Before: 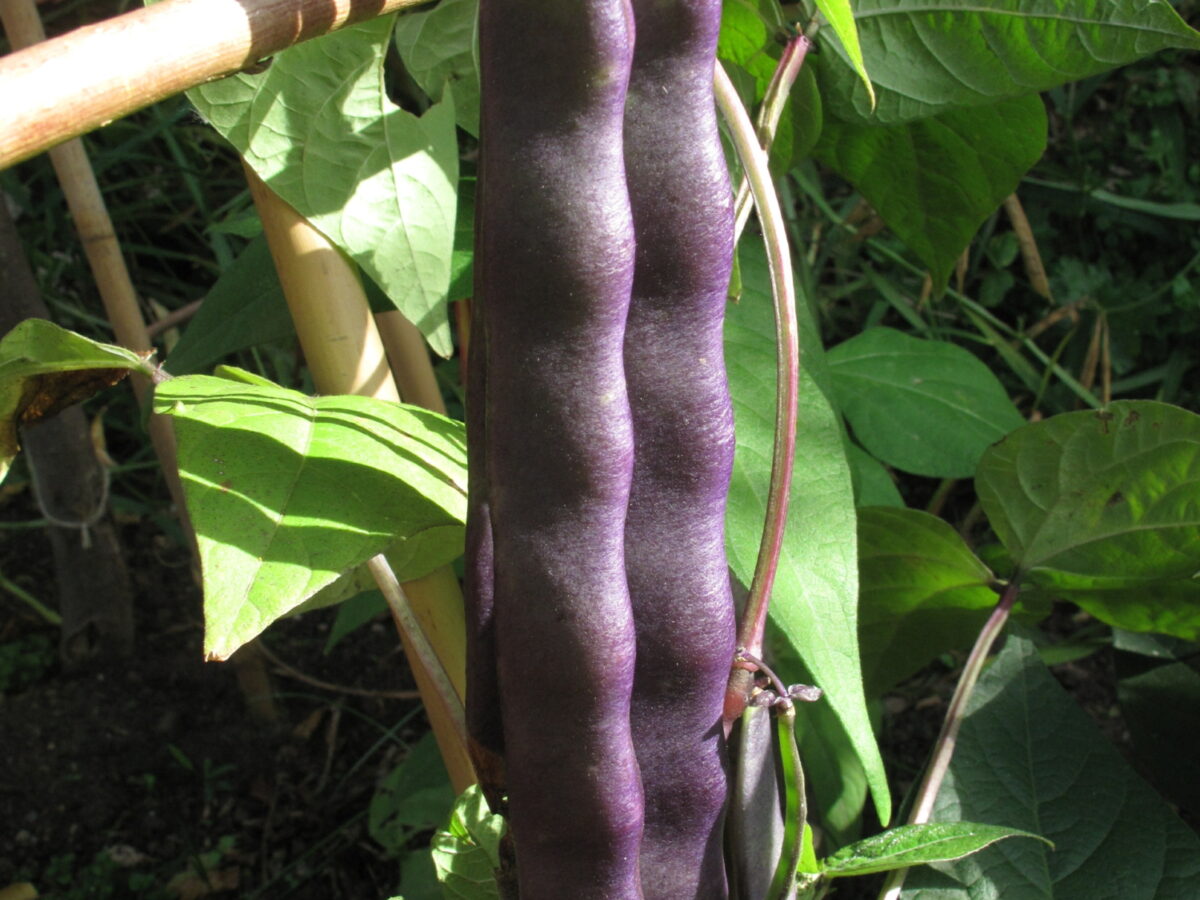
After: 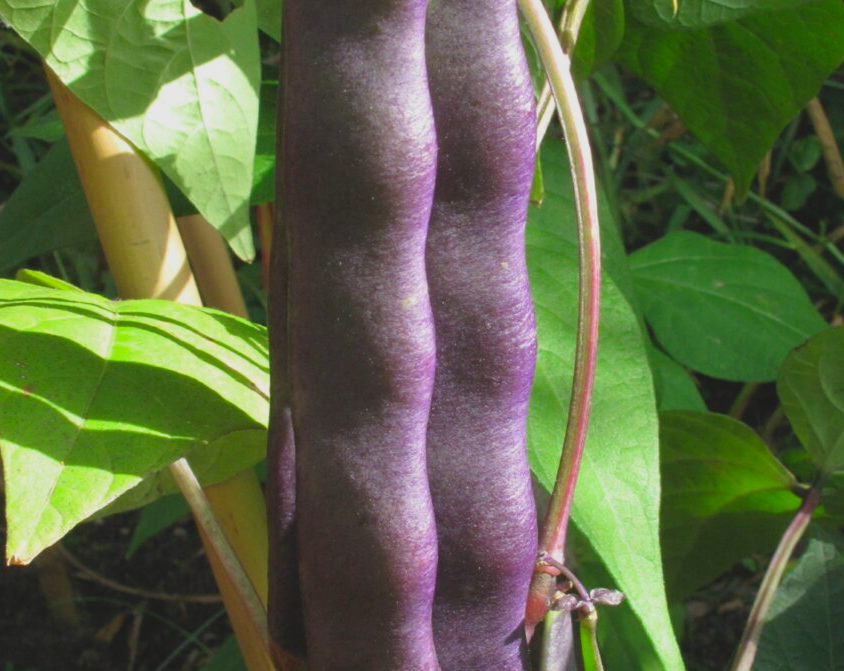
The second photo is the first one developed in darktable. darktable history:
contrast brightness saturation: contrast -0.171, saturation 0.189
crop and rotate: left 16.574%, top 10.741%, right 13.047%, bottom 14.618%
